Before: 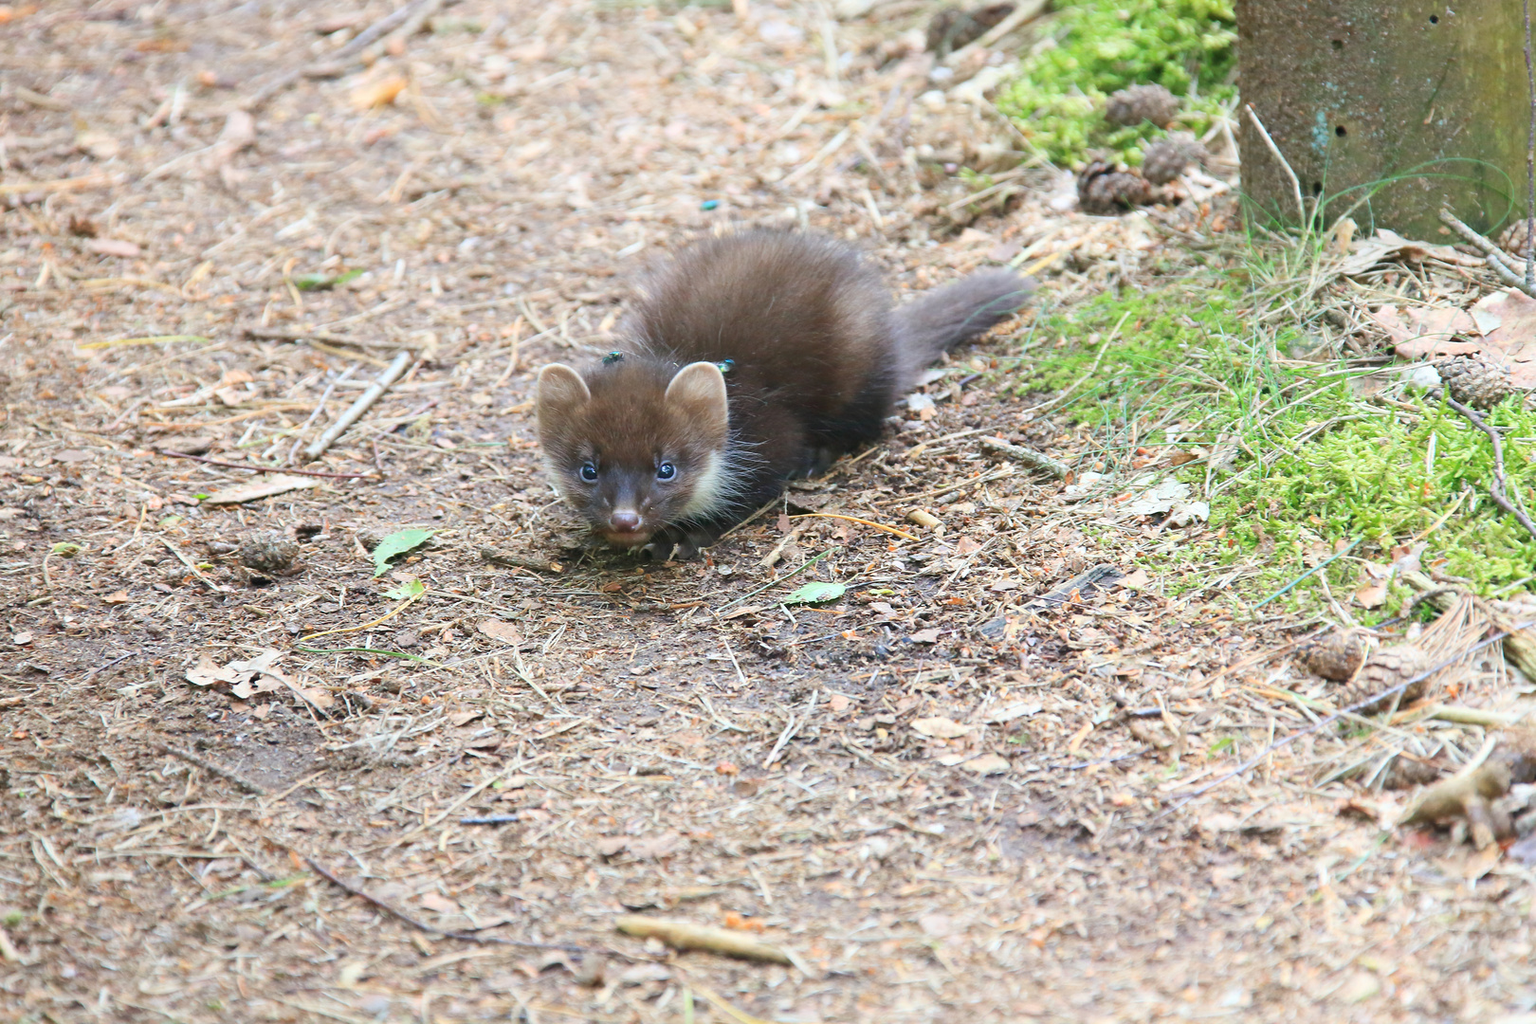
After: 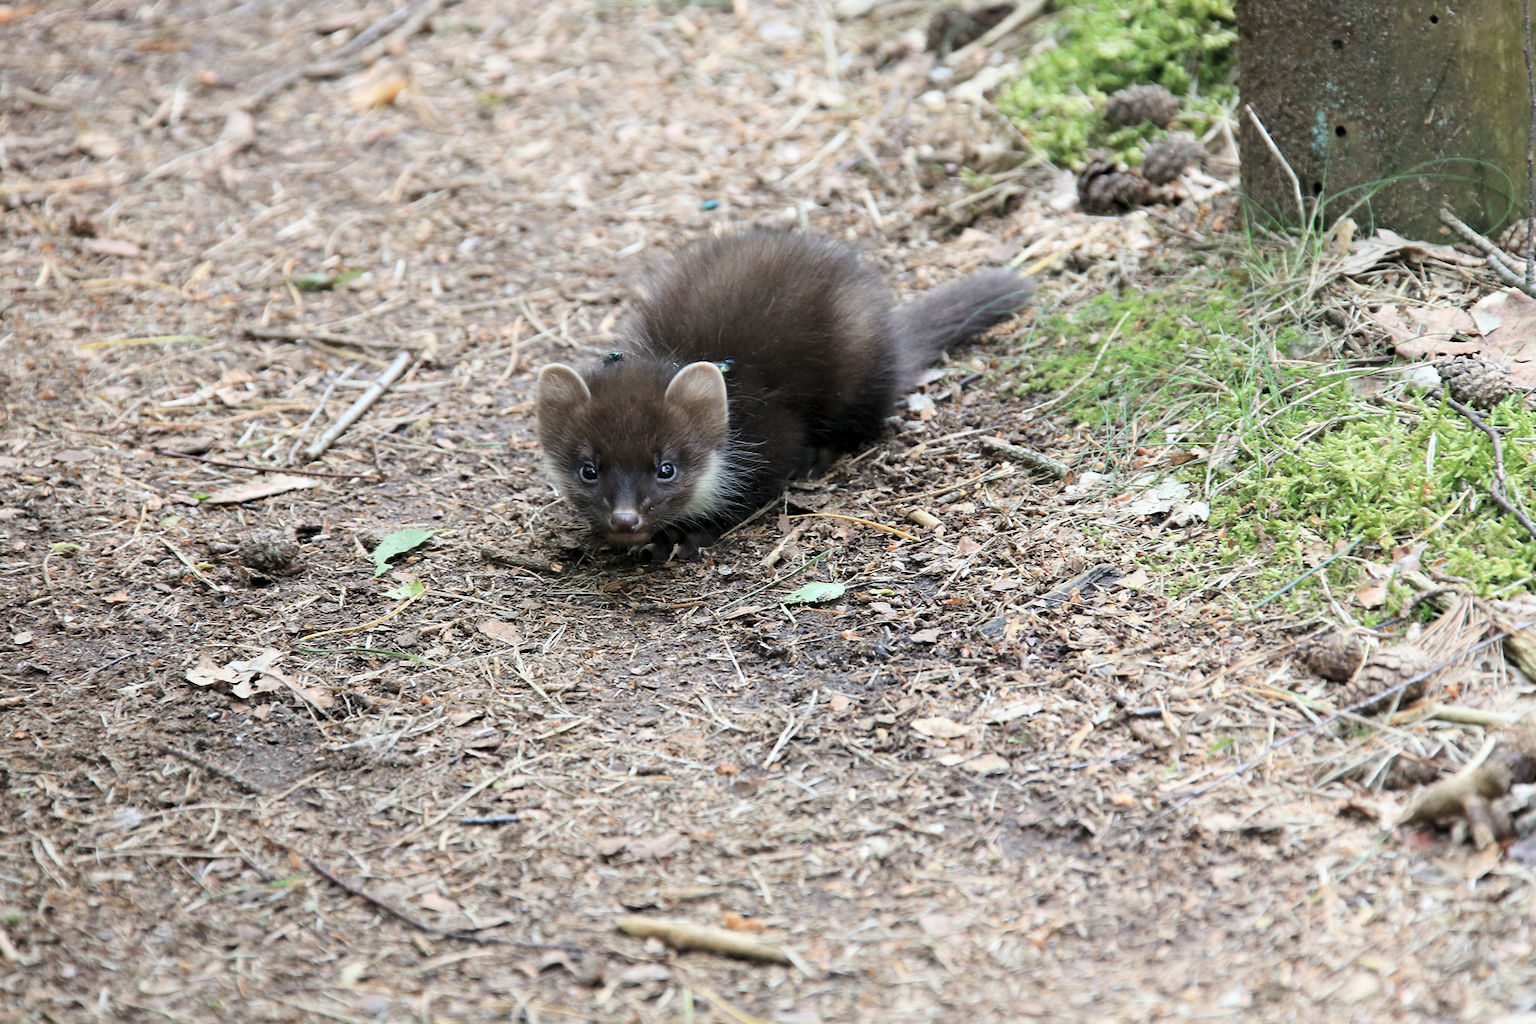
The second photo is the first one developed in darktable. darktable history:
color correction: saturation 0.8
levels: levels [0.116, 0.574, 1]
